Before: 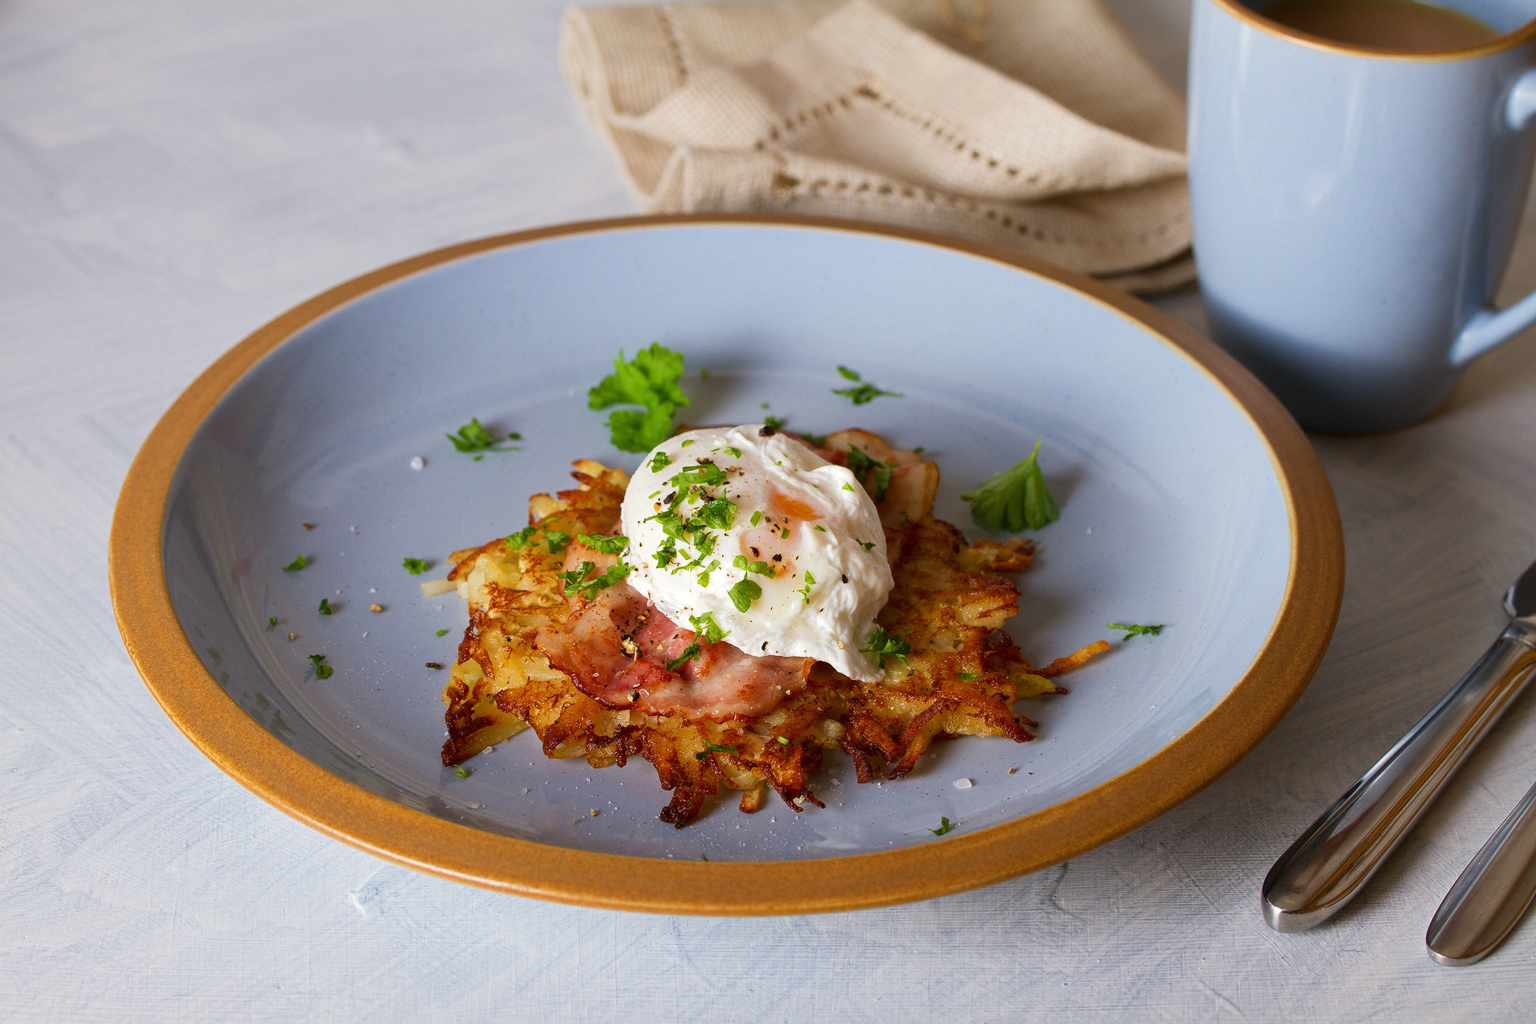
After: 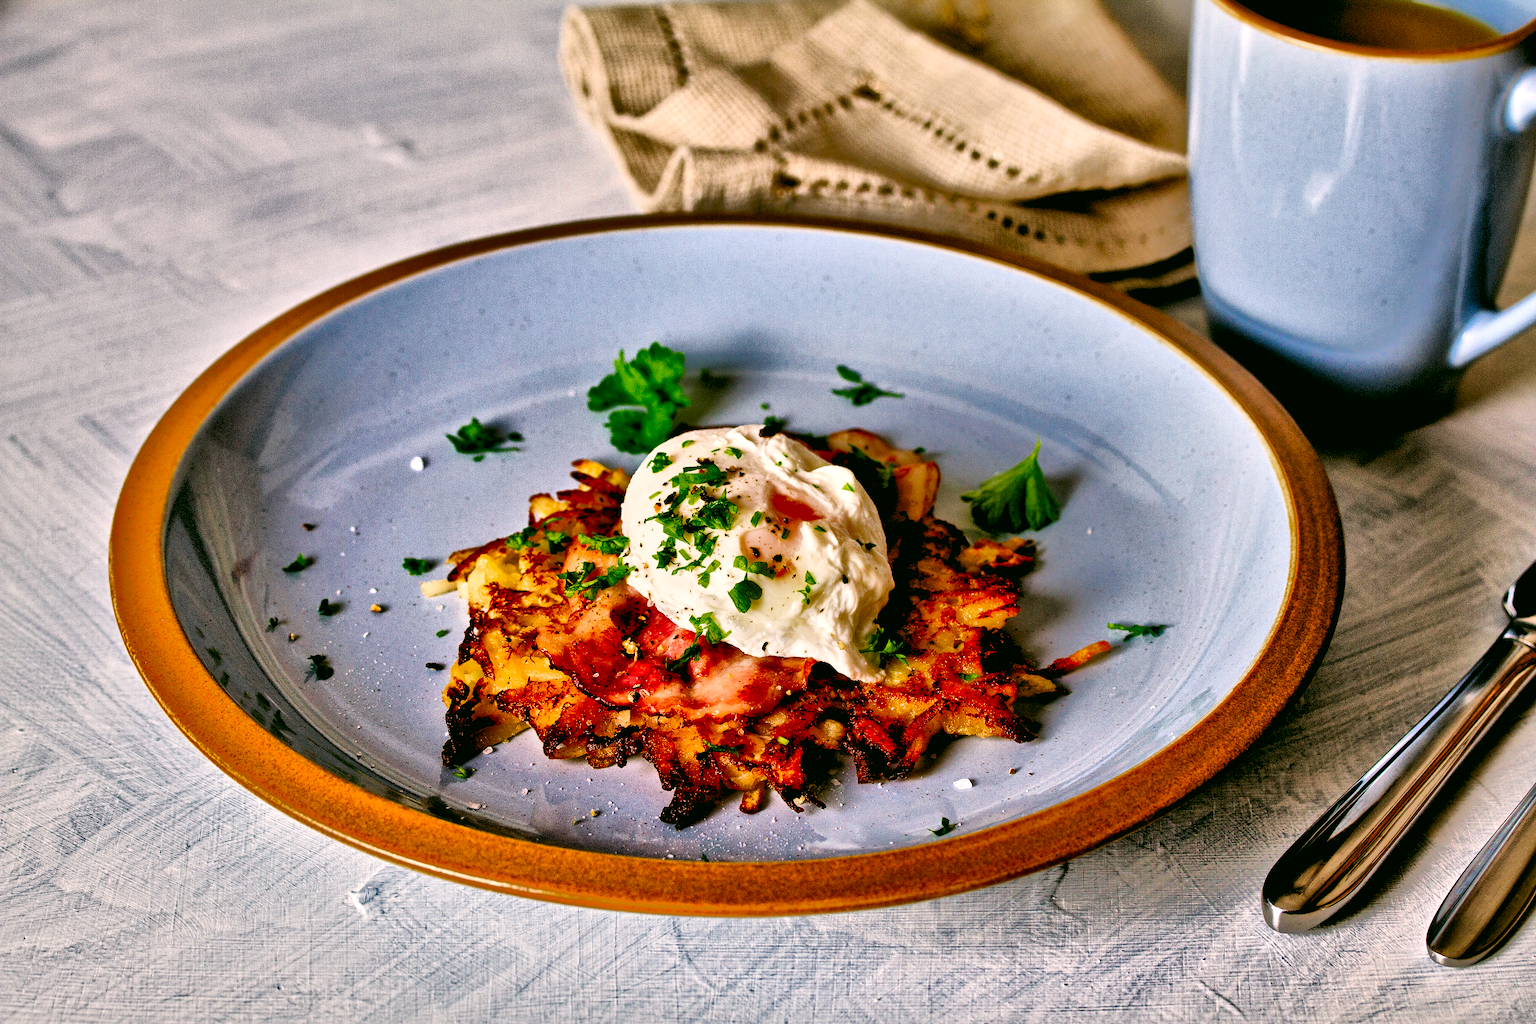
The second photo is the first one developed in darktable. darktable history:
contrast brightness saturation: contrast 0.28
exposure: exposure 0.2 EV, compensate highlight preservation false
tone curve: curves: ch0 [(0, 0) (0.004, 0.001) (0.133, 0.112) (0.325, 0.362) (0.832, 0.893) (1, 1)], color space Lab, linked channels, preserve colors none
color correction: highlights a* 4.02, highlights b* 4.98, shadows a* -7.55, shadows b* 4.98
contrast equalizer: y [[0.601, 0.6, 0.598, 0.598, 0.6, 0.601], [0.5 ×6], [0.5 ×6], [0 ×6], [0 ×6]]
levels: levels [0.072, 0.414, 0.976]
shadows and highlights: soften with gaussian
local contrast: mode bilateral grid, contrast 25, coarseness 60, detail 151%, midtone range 0.2
tone mapping: contrast compression 1.5, spatial extent 10 | blend: blend mode average, opacity 100%; mask: uniform (no mask)
color zones: curves: ch0 [(0, 0.425) (0.143, 0.422) (0.286, 0.42) (0.429, 0.419) (0.571, 0.419) (0.714, 0.42) (0.857, 0.422) (1, 0.425)]; ch1 [(0, 0.666) (0.143, 0.669) (0.286, 0.671) (0.429, 0.67) (0.571, 0.67) (0.714, 0.67) (0.857, 0.67) (1, 0.666)]
